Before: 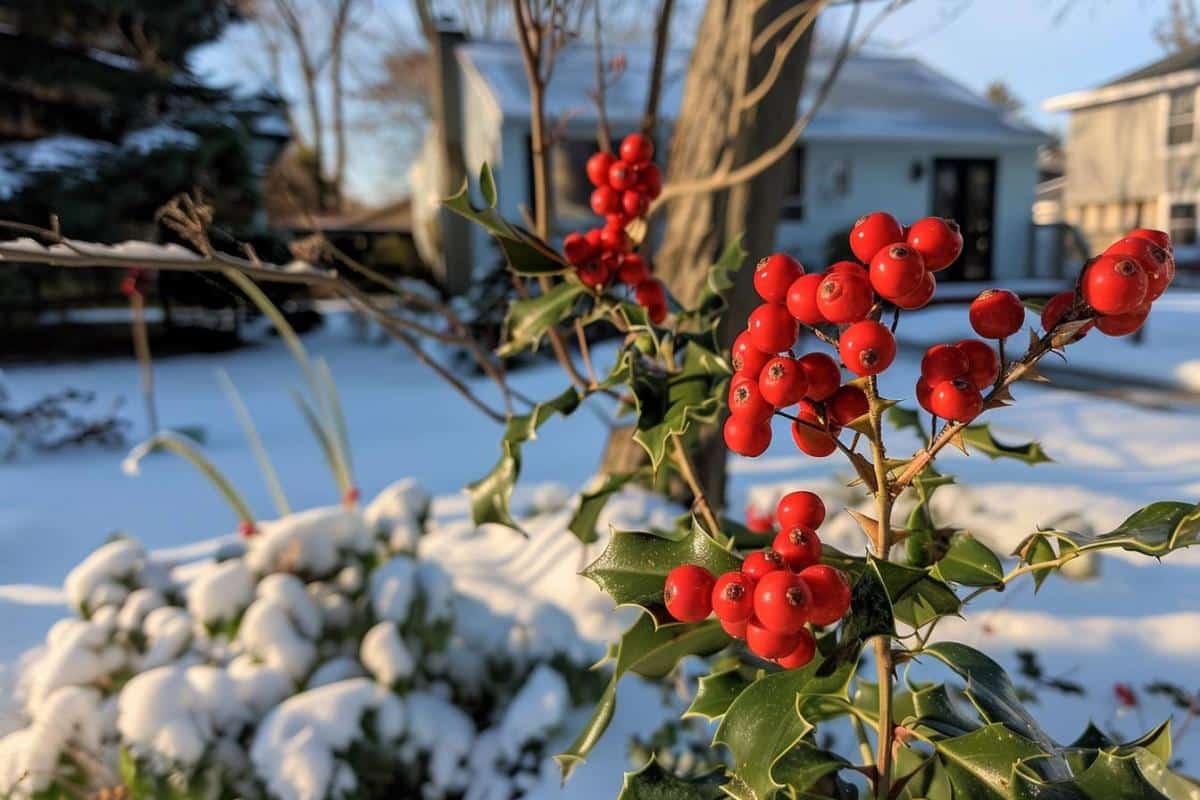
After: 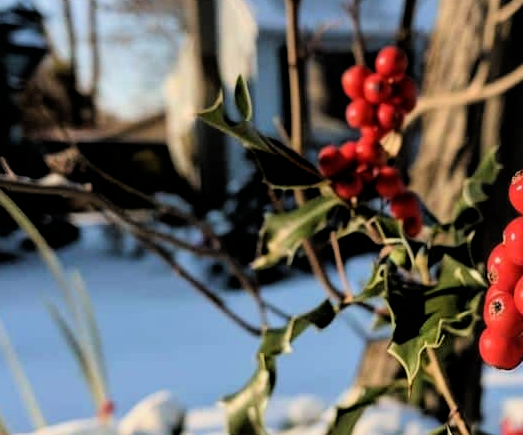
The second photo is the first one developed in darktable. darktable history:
crop: left 20.463%, top 10.896%, right 35.882%, bottom 34.656%
exposure: compensate highlight preservation false
filmic rgb: black relative exposure -3.98 EV, white relative exposure 2.99 EV, hardness 2.99, contrast 1.514
